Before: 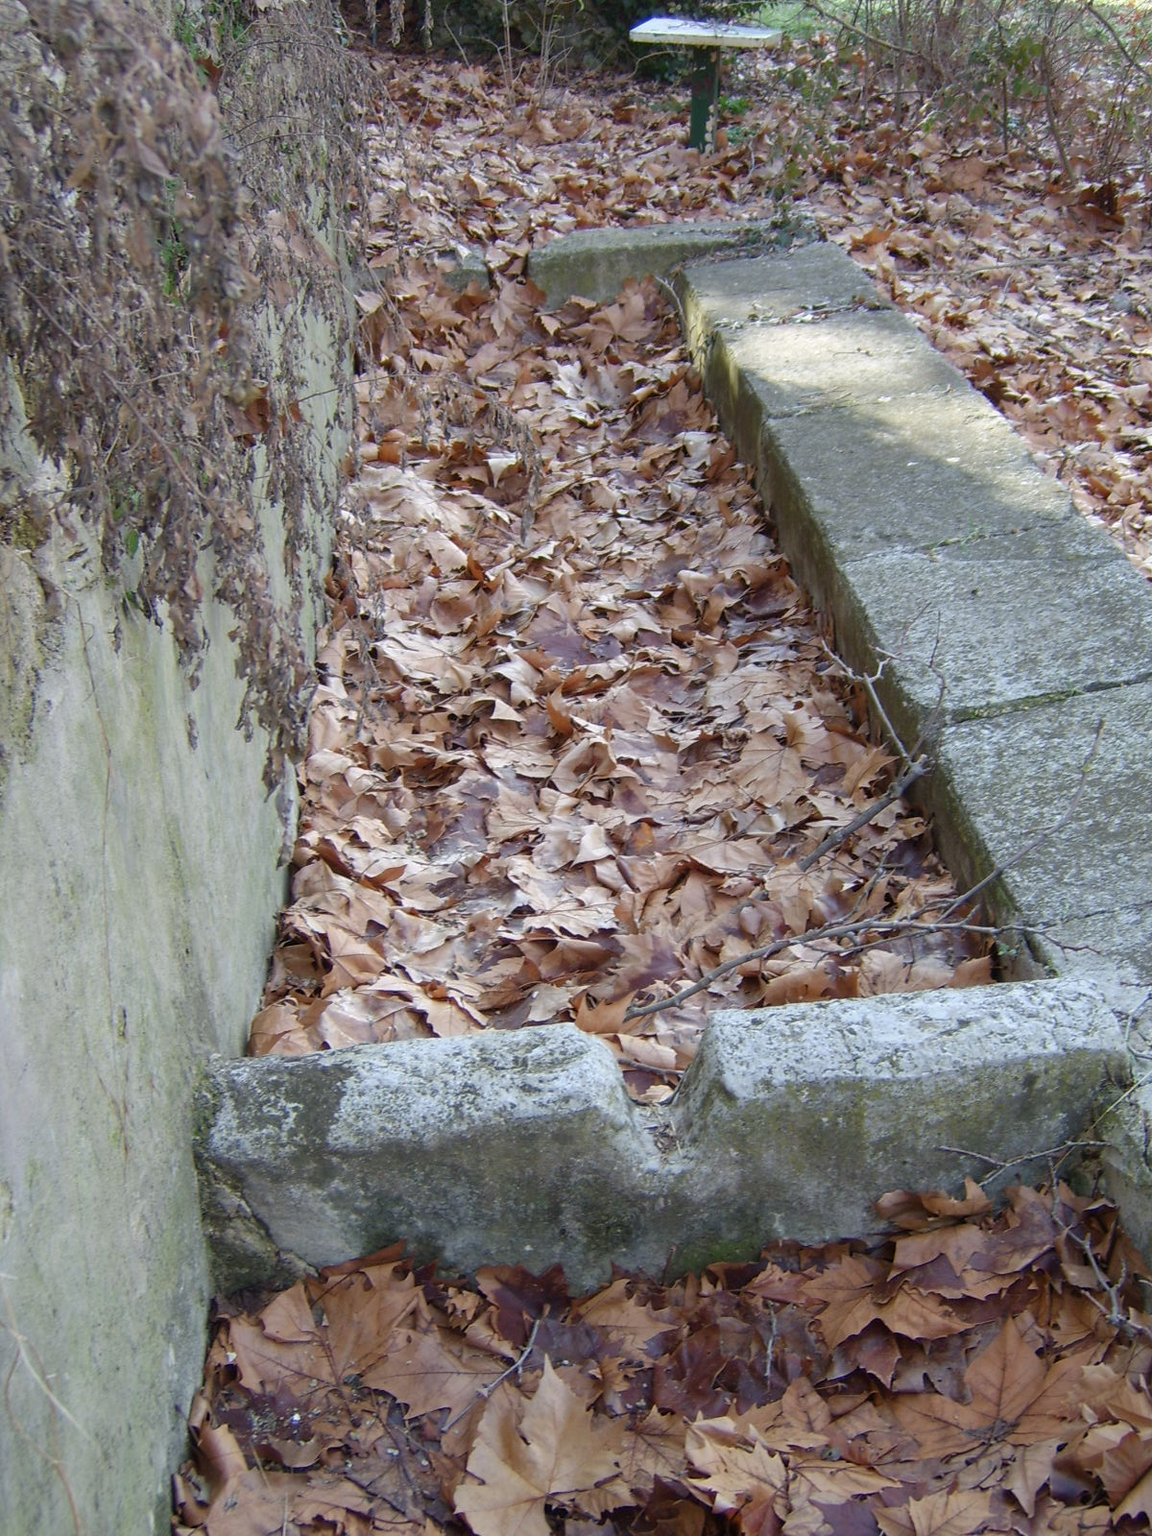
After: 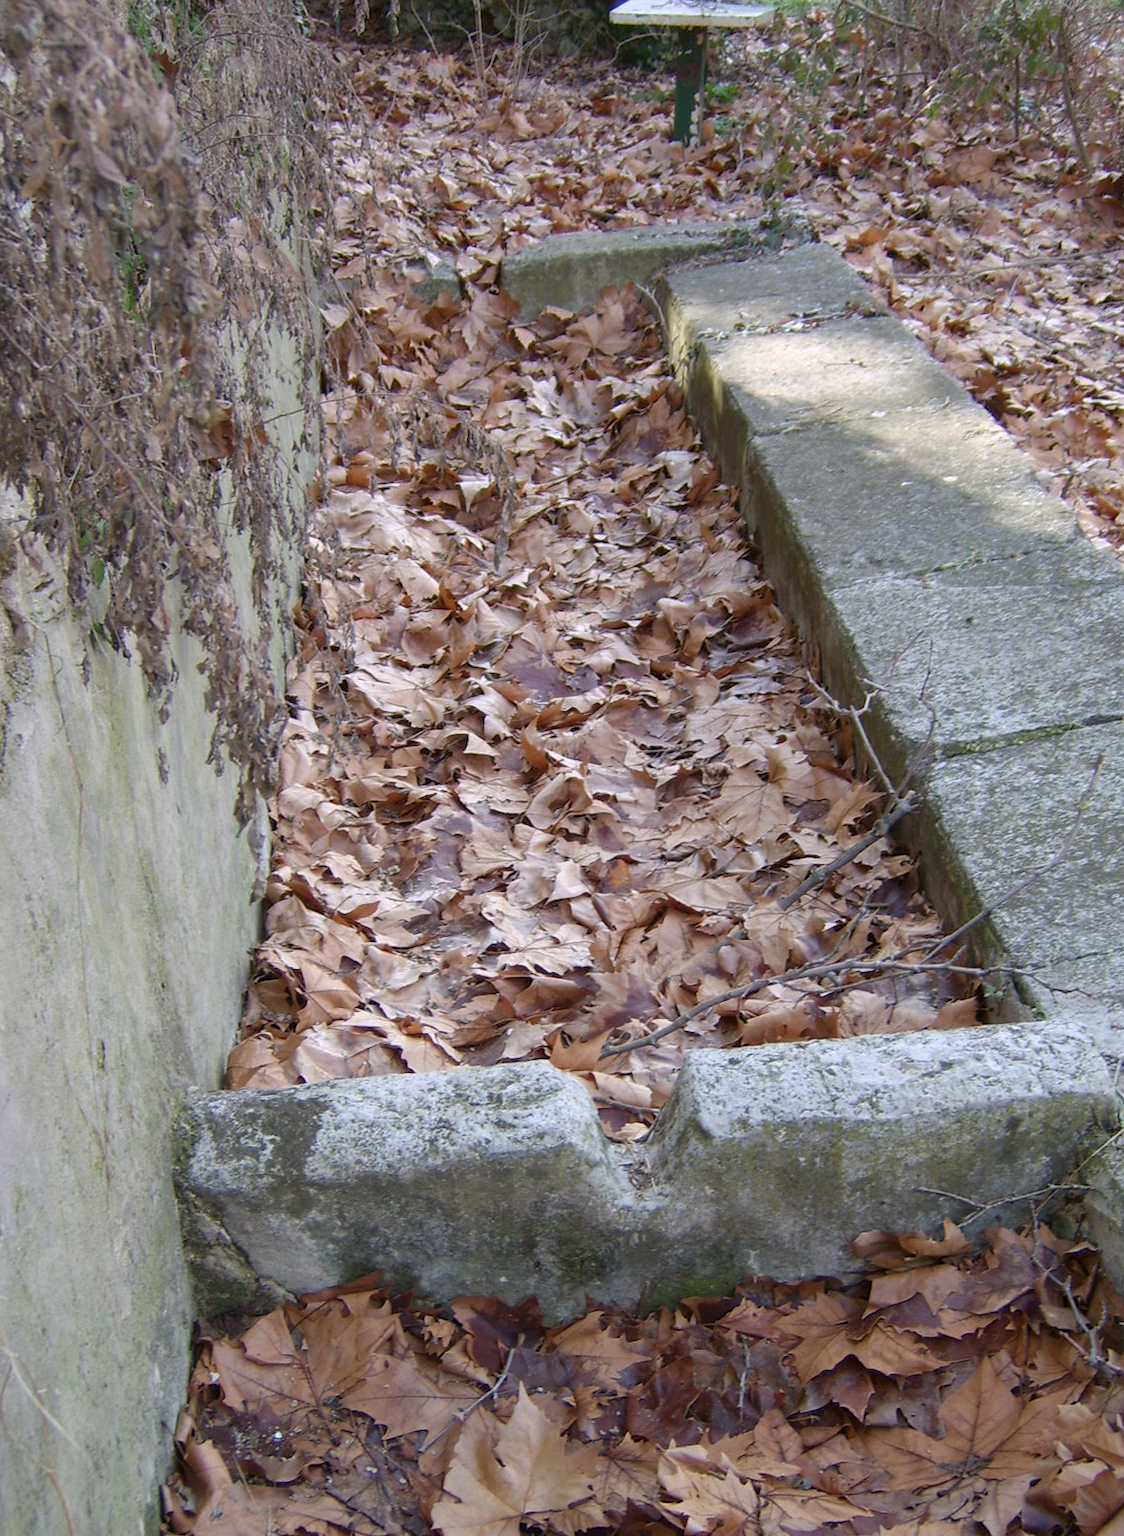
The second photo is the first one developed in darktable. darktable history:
rotate and perspective: rotation 0.074°, lens shift (vertical) 0.096, lens shift (horizontal) -0.041, crop left 0.043, crop right 0.952, crop top 0.024, crop bottom 0.979
color correction: highlights a* 3.12, highlights b* -1.55, shadows a* -0.101, shadows b* 2.52, saturation 0.98
local contrast: mode bilateral grid, contrast 15, coarseness 36, detail 105%, midtone range 0.2
